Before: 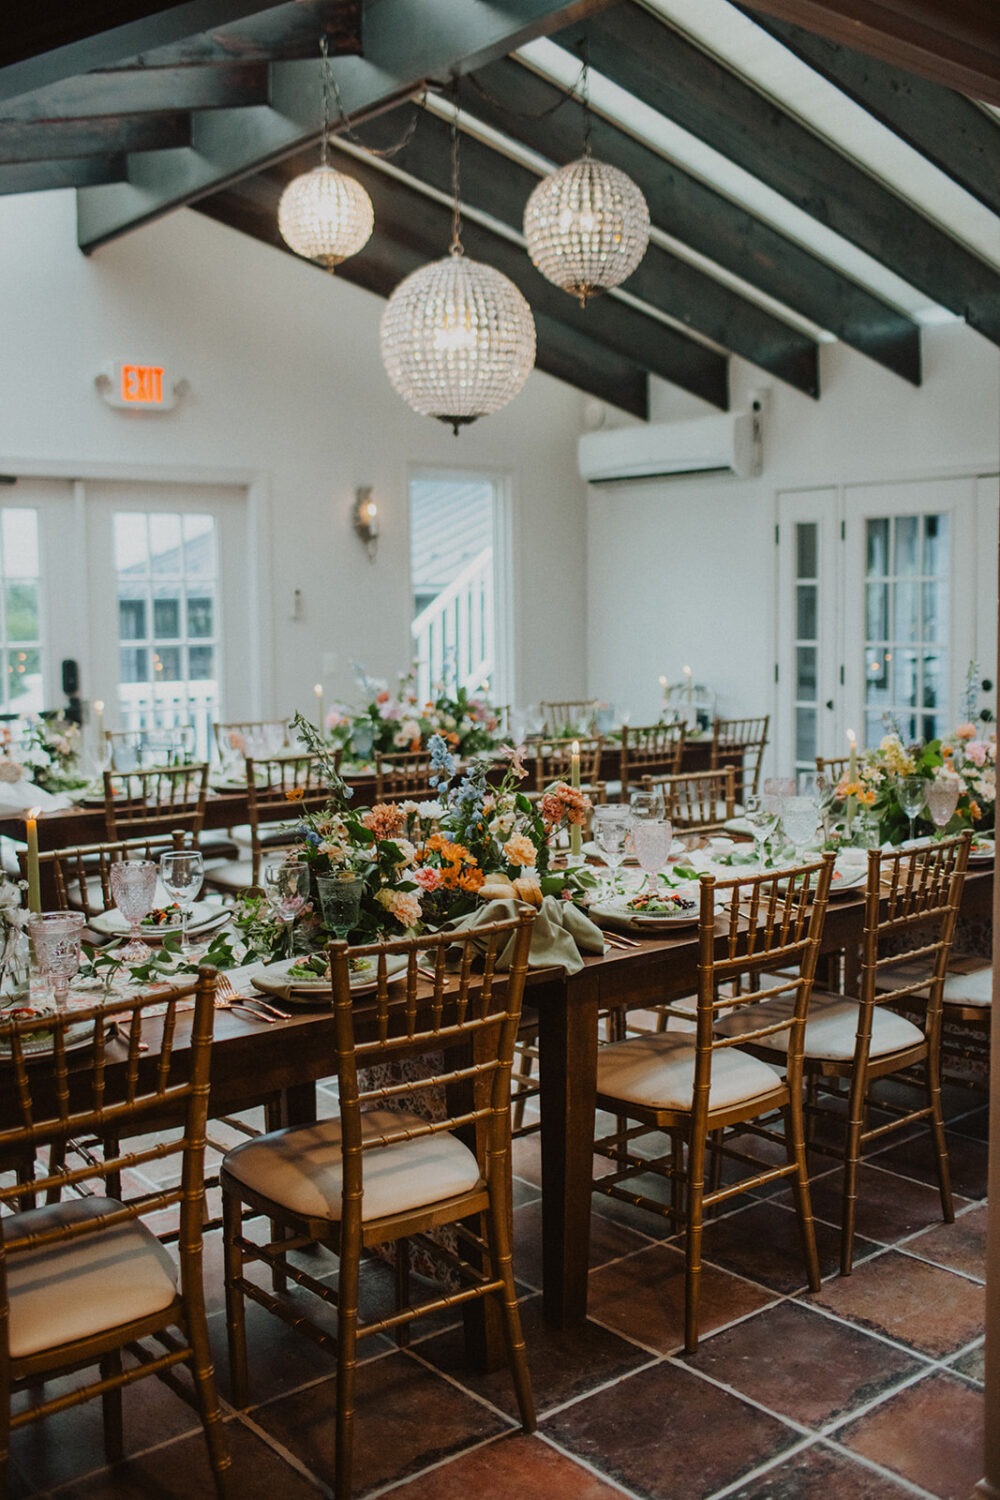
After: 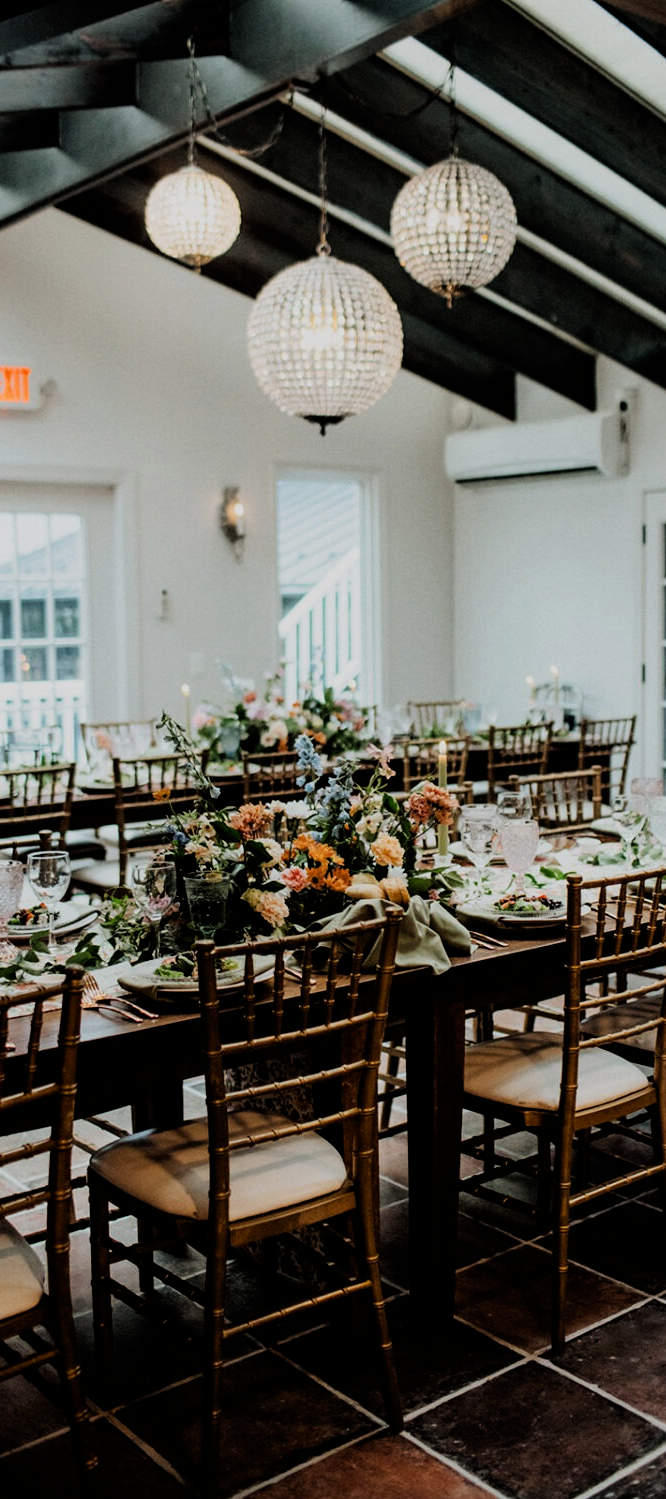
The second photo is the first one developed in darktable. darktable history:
filmic rgb: black relative exposure -5 EV, white relative exposure 3.5 EV, hardness 3.19, contrast 1.4, highlights saturation mix -50%
color balance: mode lift, gamma, gain (sRGB), lift [0.97, 1, 1, 1], gamma [1.03, 1, 1, 1]
crop and rotate: left 13.342%, right 19.991%
